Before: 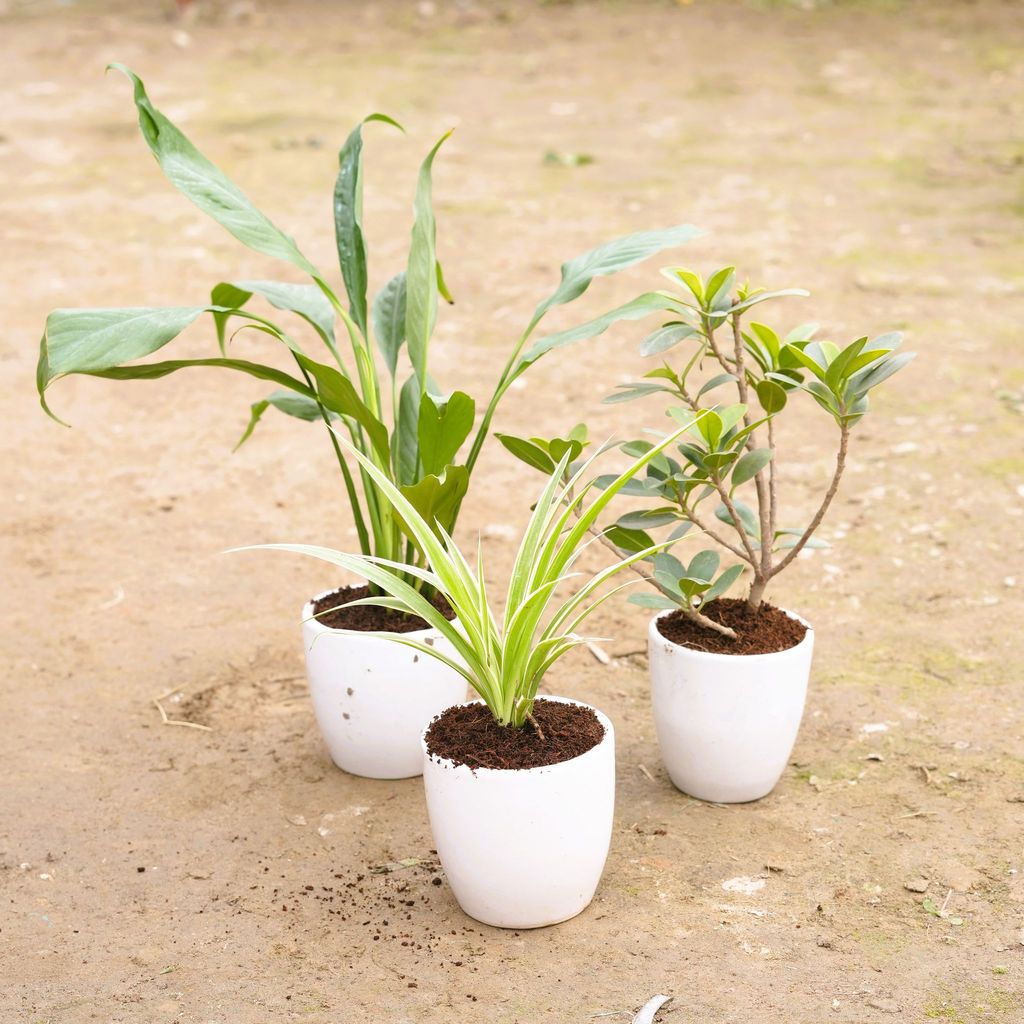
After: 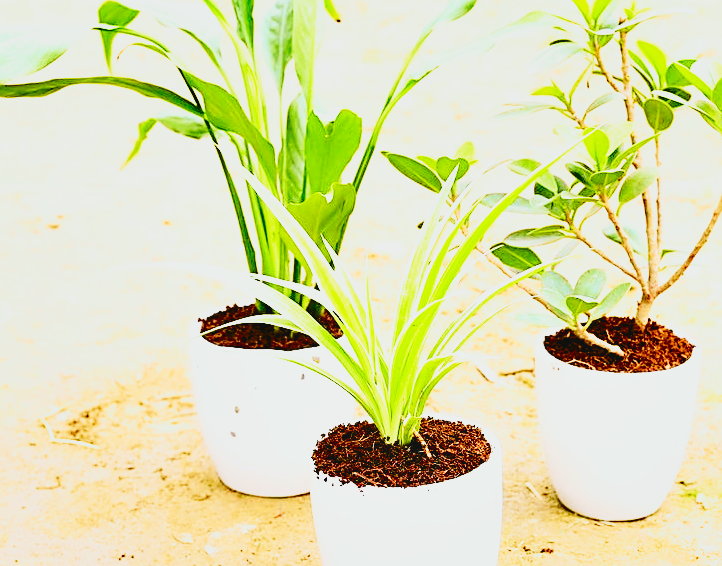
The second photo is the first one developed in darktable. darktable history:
crop: left 11.123%, top 27.61%, right 18.3%, bottom 17.034%
rgb levels: levels [[0.013, 0.434, 0.89], [0, 0.5, 1], [0, 0.5, 1]]
shadows and highlights: low approximation 0.01, soften with gaussian
contrast brightness saturation: contrast -0.28
sharpen: on, module defaults
tone curve: curves: ch0 [(0, 0.018) (0.162, 0.128) (0.434, 0.478) (0.667, 0.785) (0.819, 0.943) (1, 0.991)]; ch1 [(0, 0) (0.402, 0.36) (0.476, 0.449) (0.506, 0.505) (0.523, 0.518) (0.579, 0.626) (0.641, 0.668) (0.693, 0.745) (0.861, 0.934) (1, 1)]; ch2 [(0, 0) (0.424, 0.388) (0.483, 0.472) (0.503, 0.505) (0.521, 0.519) (0.547, 0.581) (0.582, 0.648) (0.699, 0.759) (0.997, 0.858)], color space Lab, independent channels
base curve: curves: ch0 [(0, 0.003) (0.001, 0.002) (0.006, 0.004) (0.02, 0.022) (0.048, 0.086) (0.094, 0.234) (0.162, 0.431) (0.258, 0.629) (0.385, 0.8) (0.548, 0.918) (0.751, 0.988) (1, 1)], preserve colors none
